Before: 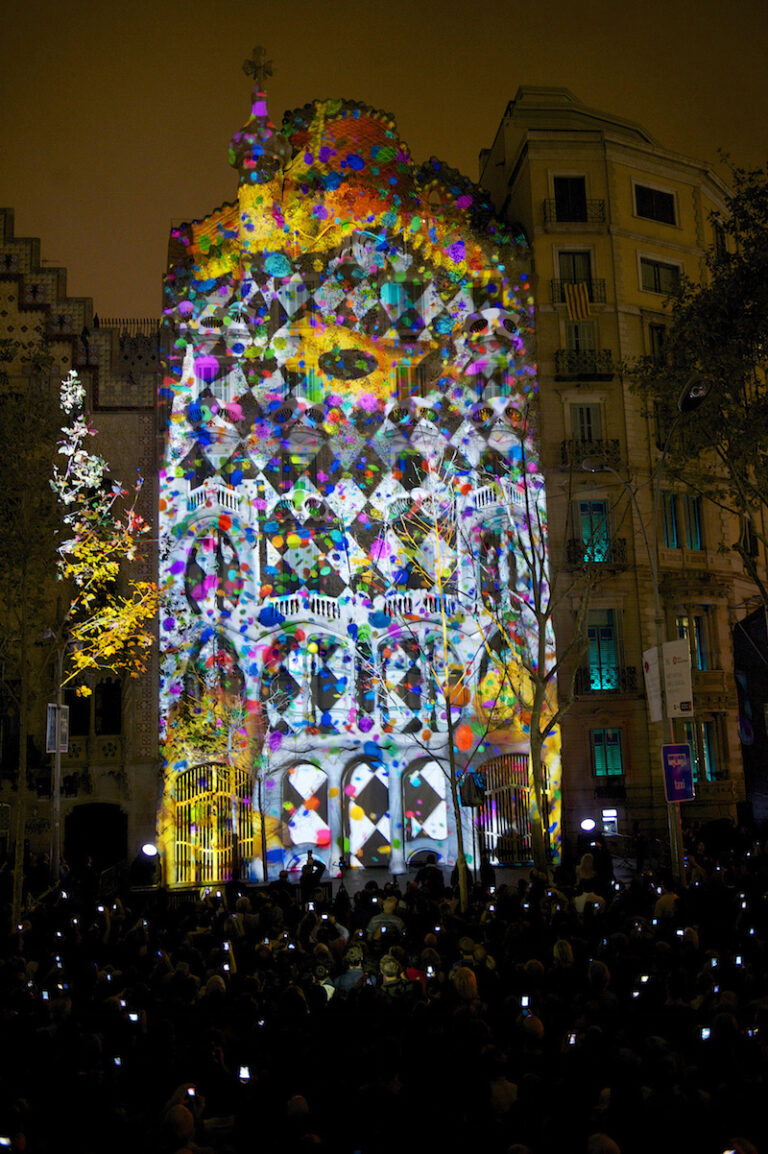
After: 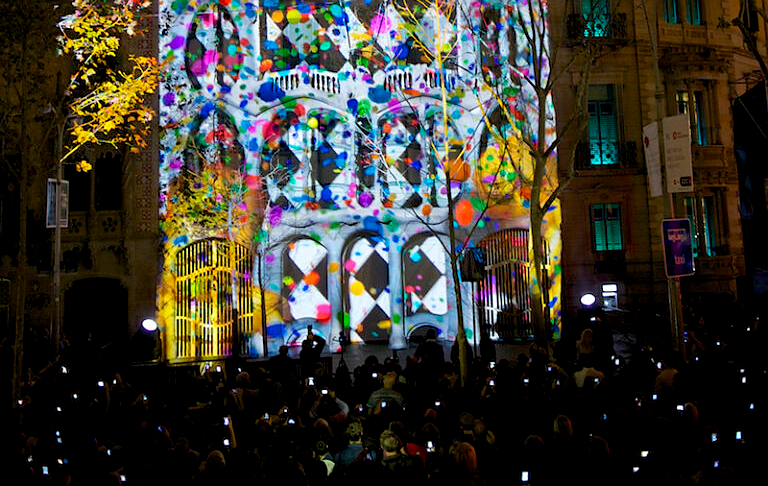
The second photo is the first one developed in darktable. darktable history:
crop: top 45.551%, bottom 12.262%
exposure: black level correction 0.001, compensate highlight preservation false
sharpen: radius 1
haze removal: adaptive false
